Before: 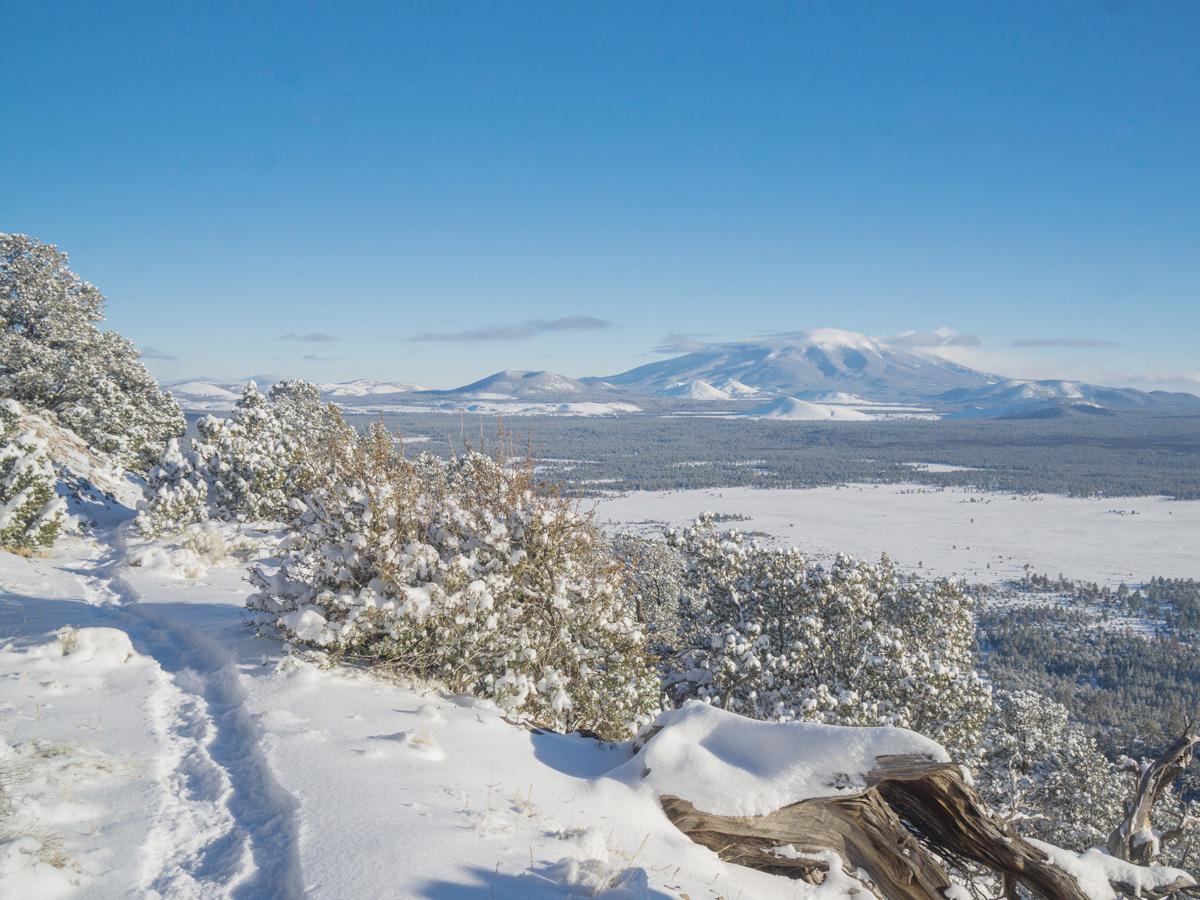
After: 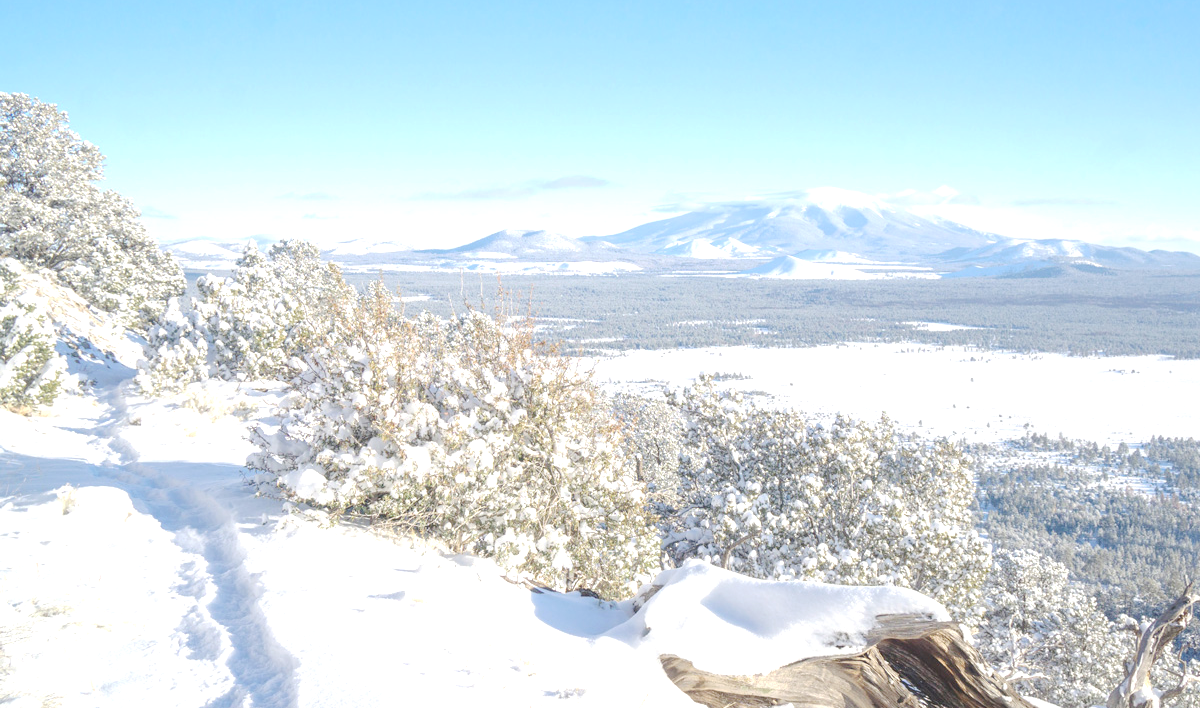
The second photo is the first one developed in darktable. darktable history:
base curve: curves: ch0 [(0, 0) (0.158, 0.273) (0.879, 0.895) (1, 1)], preserve colors none
crop and rotate: top 15.774%, bottom 5.506%
exposure: black level correction 0, exposure 1.1 EV, compensate exposure bias true, compensate highlight preservation false
tone equalizer: on, module defaults
